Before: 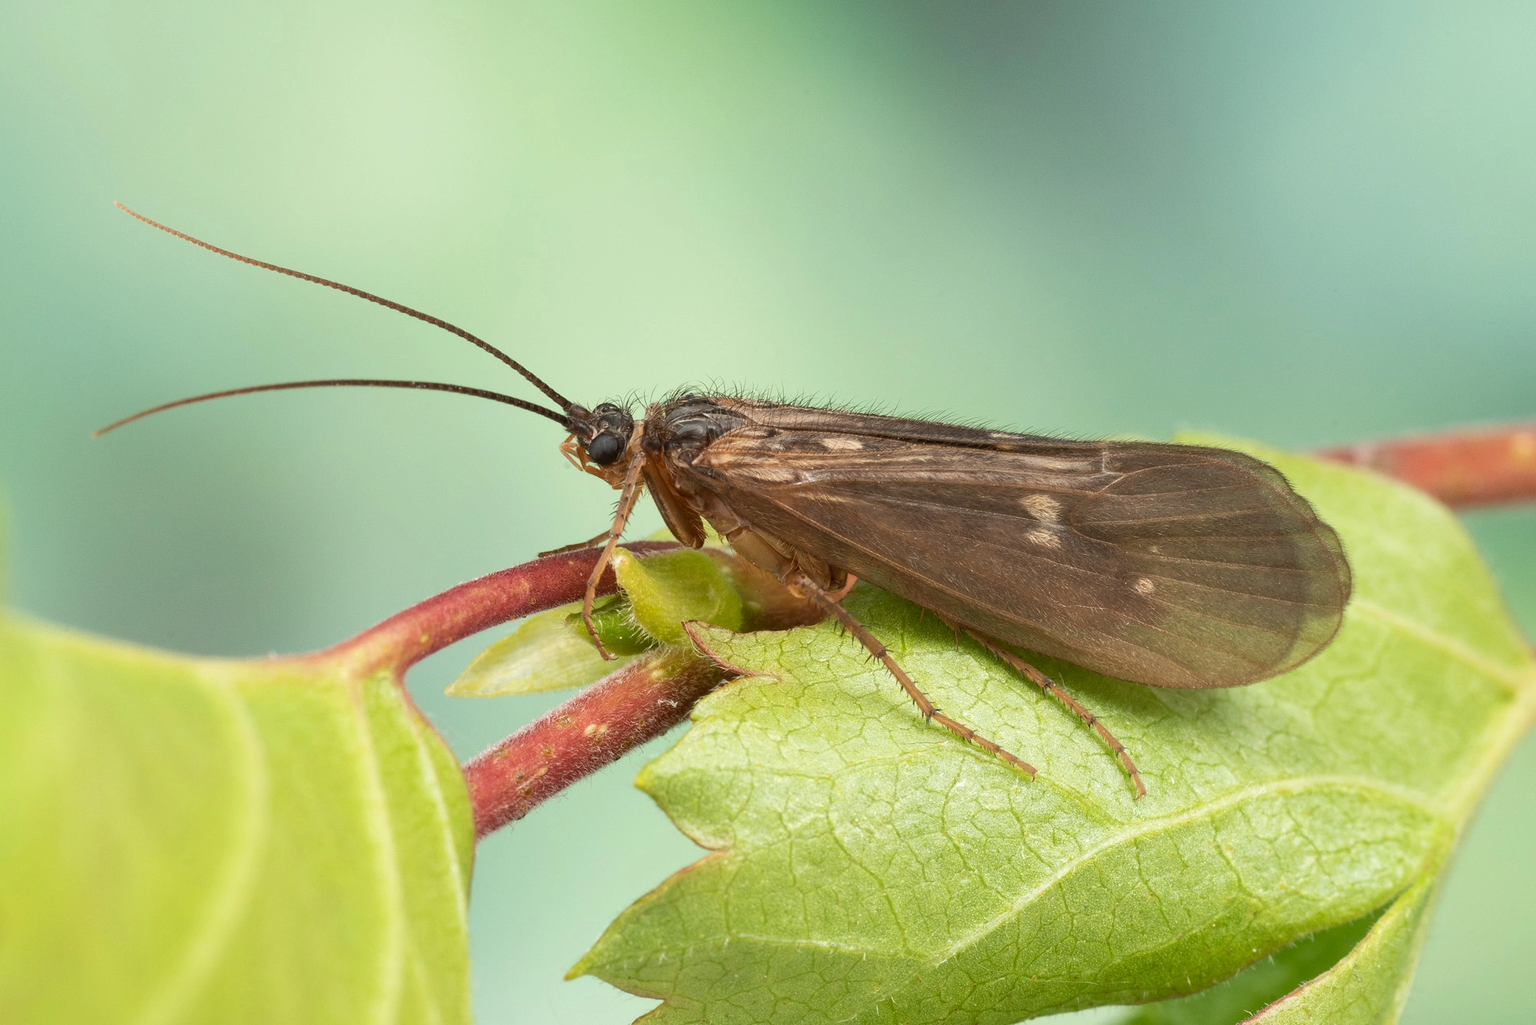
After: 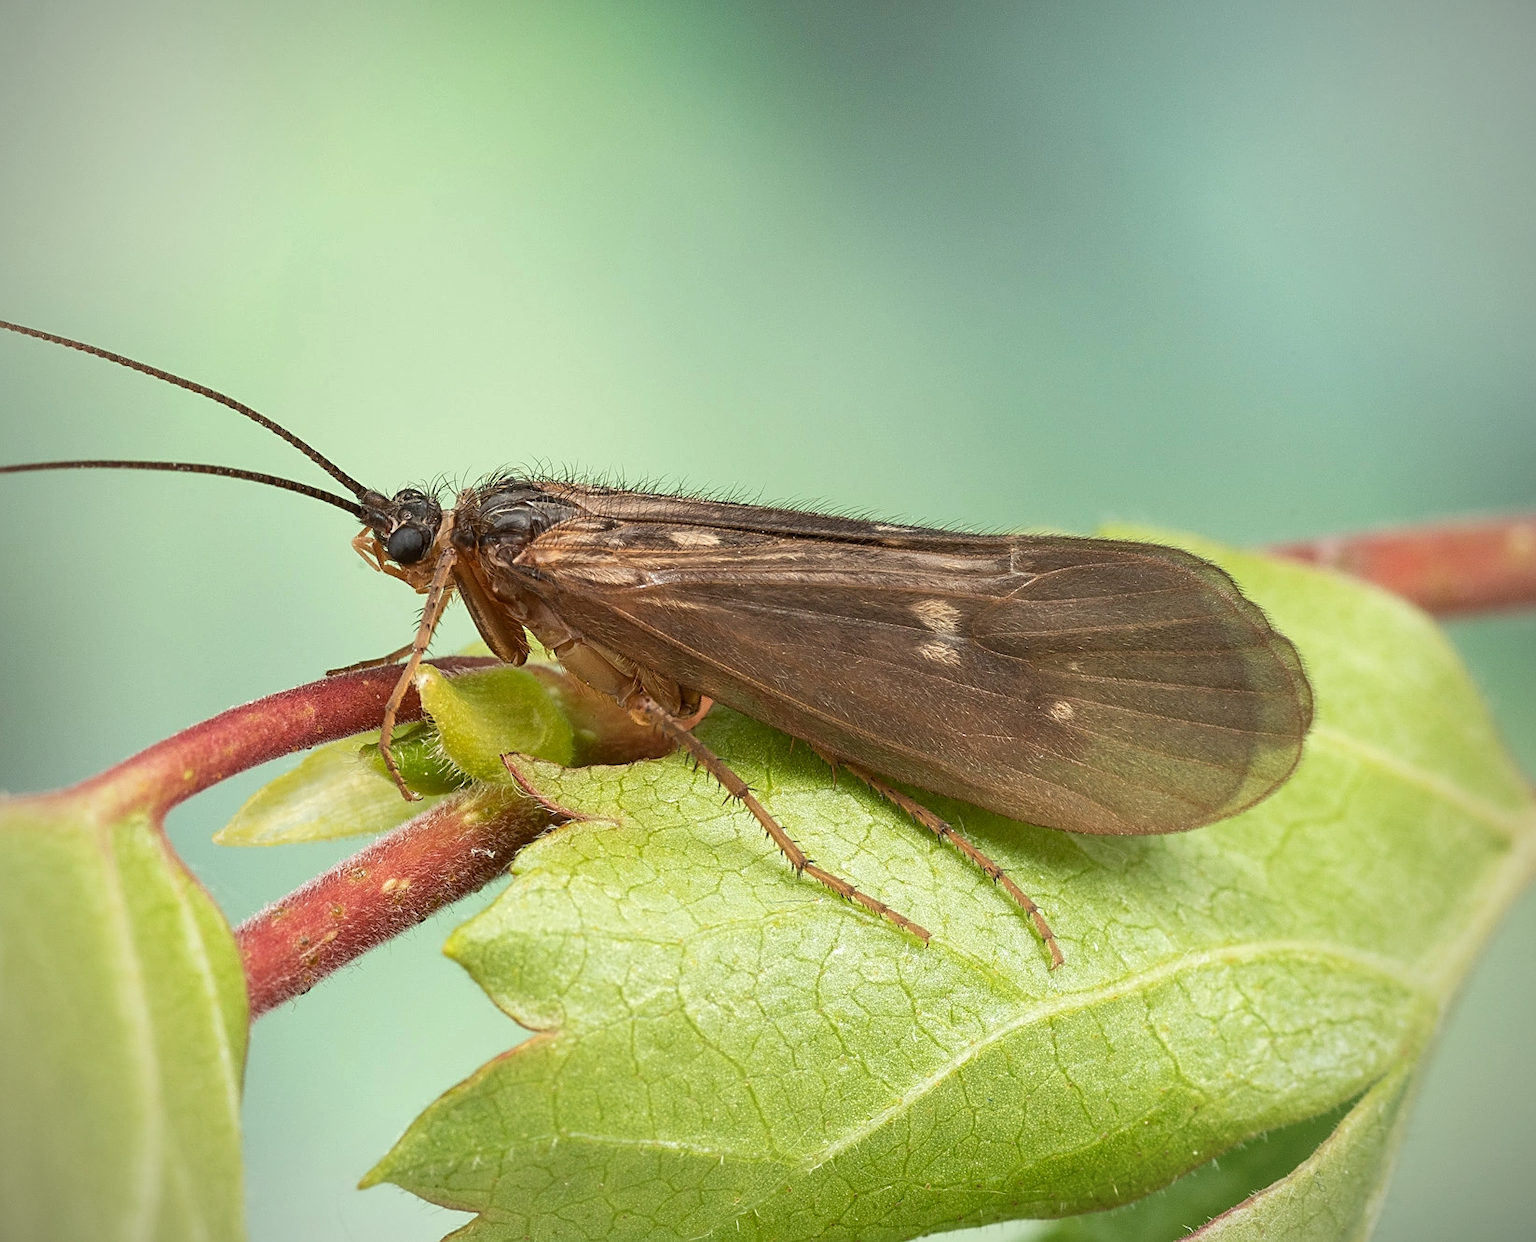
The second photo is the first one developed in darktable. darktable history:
levels: levels [0, 0.498, 0.996]
exposure: black level correction 0.001, compensate highlight preservation false
sharpen: on, module defaults
crop: left 17.582%, bottom 0.031%
vignetting: unbound false
